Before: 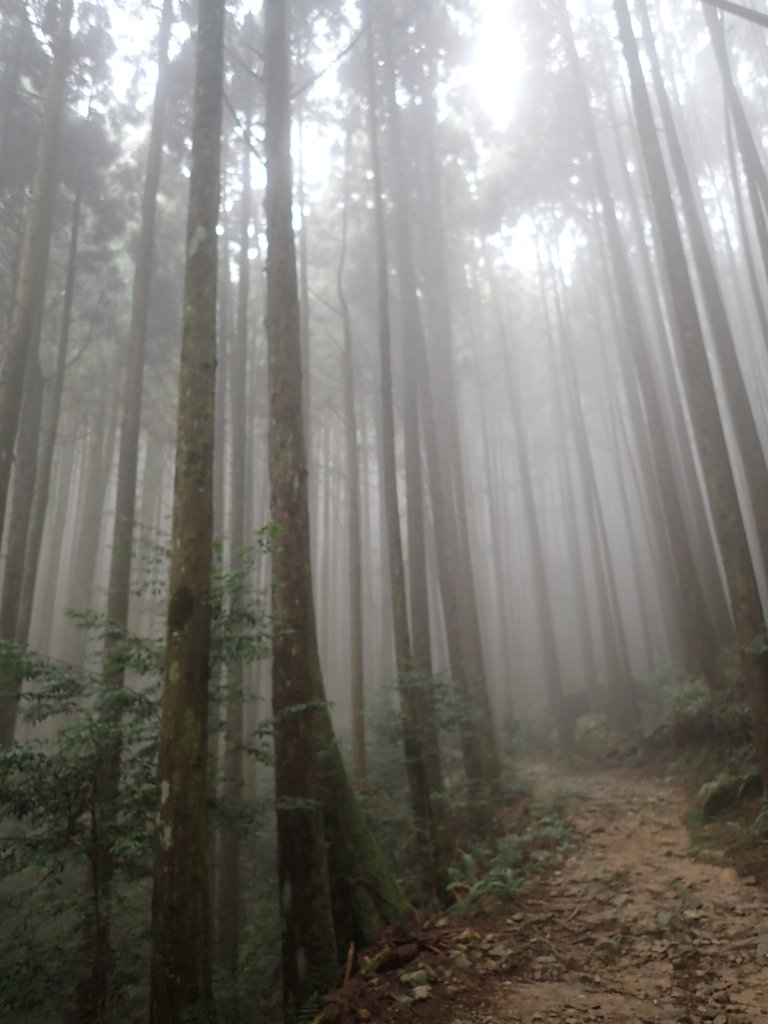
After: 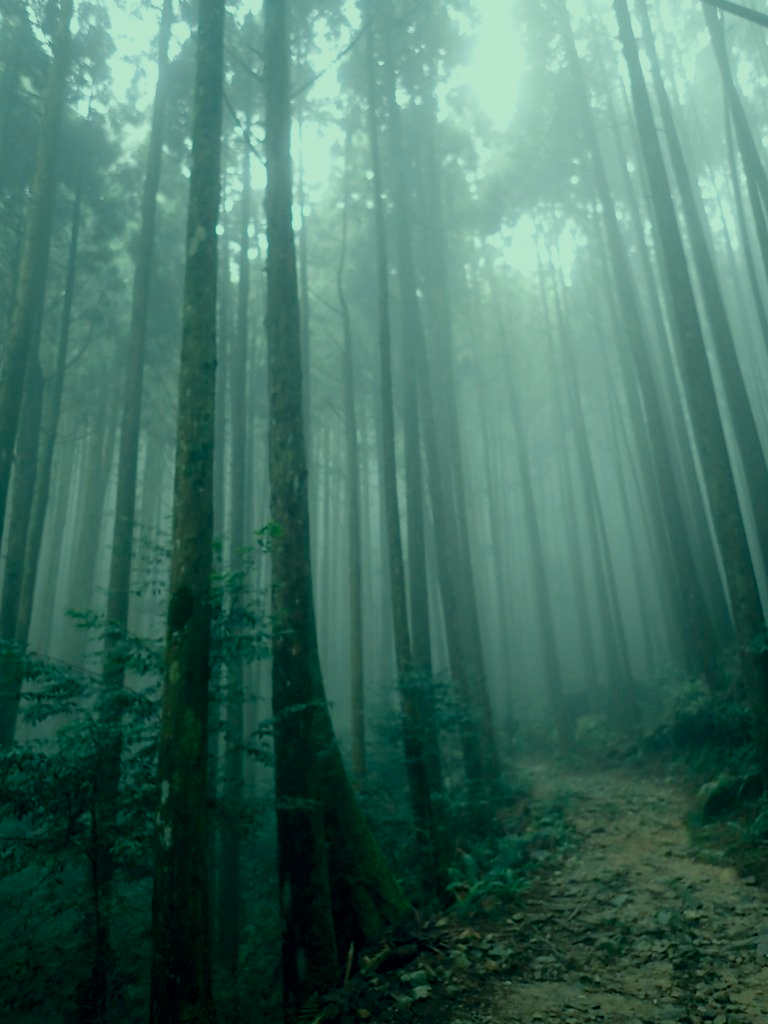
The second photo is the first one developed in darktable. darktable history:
exposure: black level correction 0.011, exposure -0.471 EV, compensate highlight preservation false
color correction: highlights a* -19.67, highlights b* 9.8, shadows a* -20.32, shadows b* -10.13
